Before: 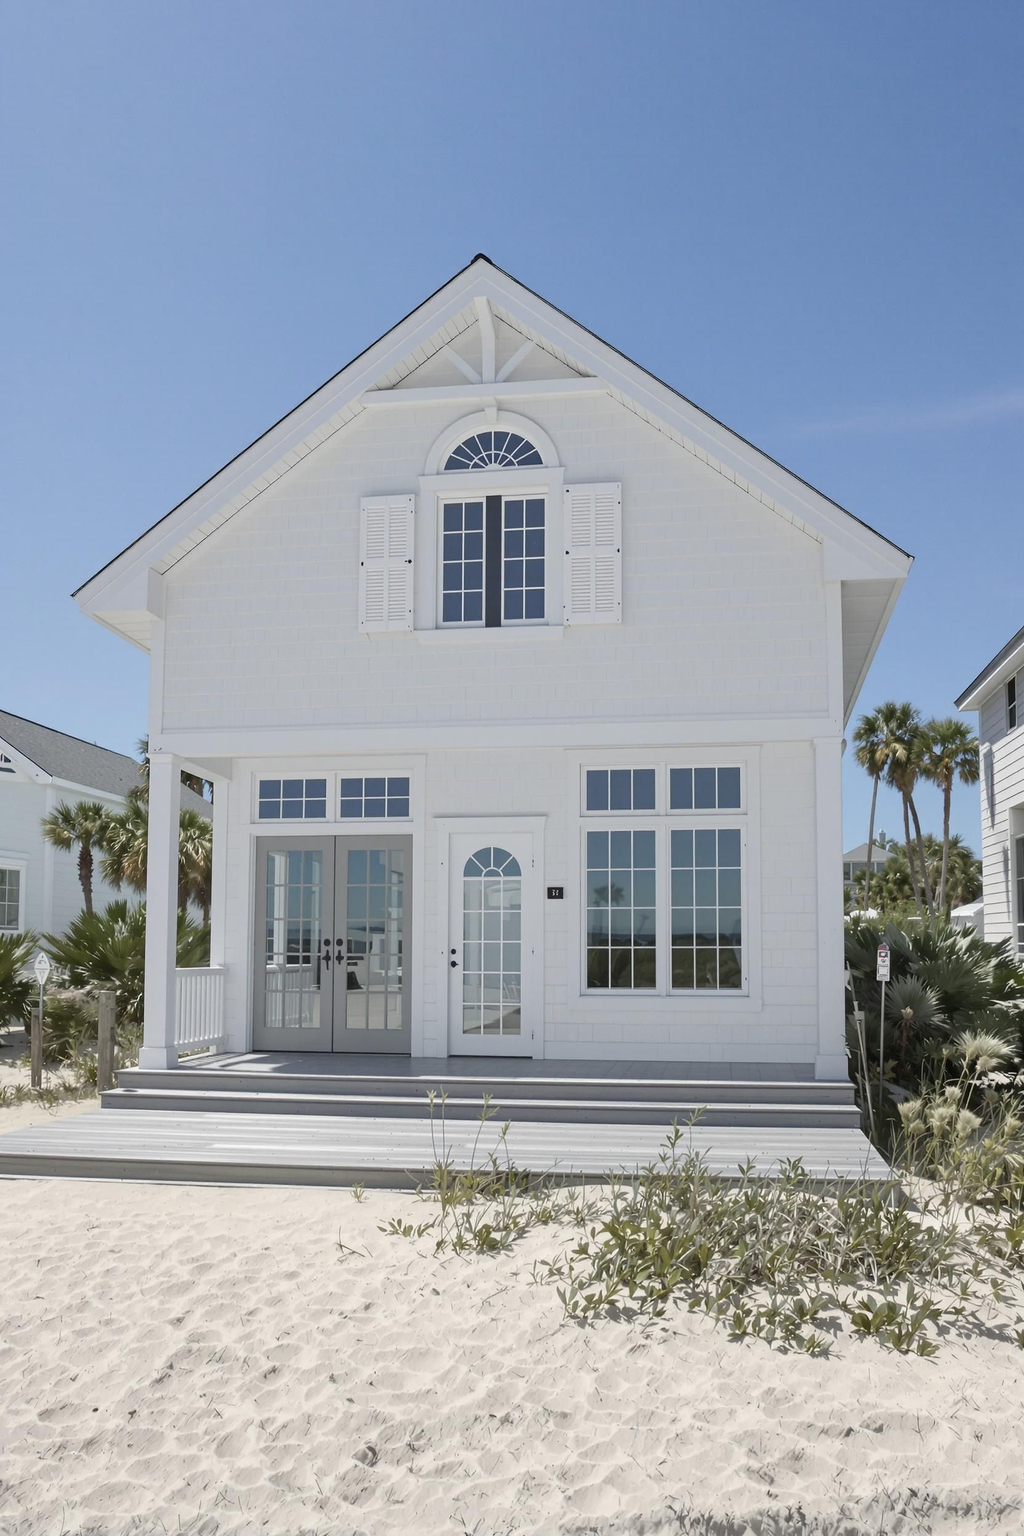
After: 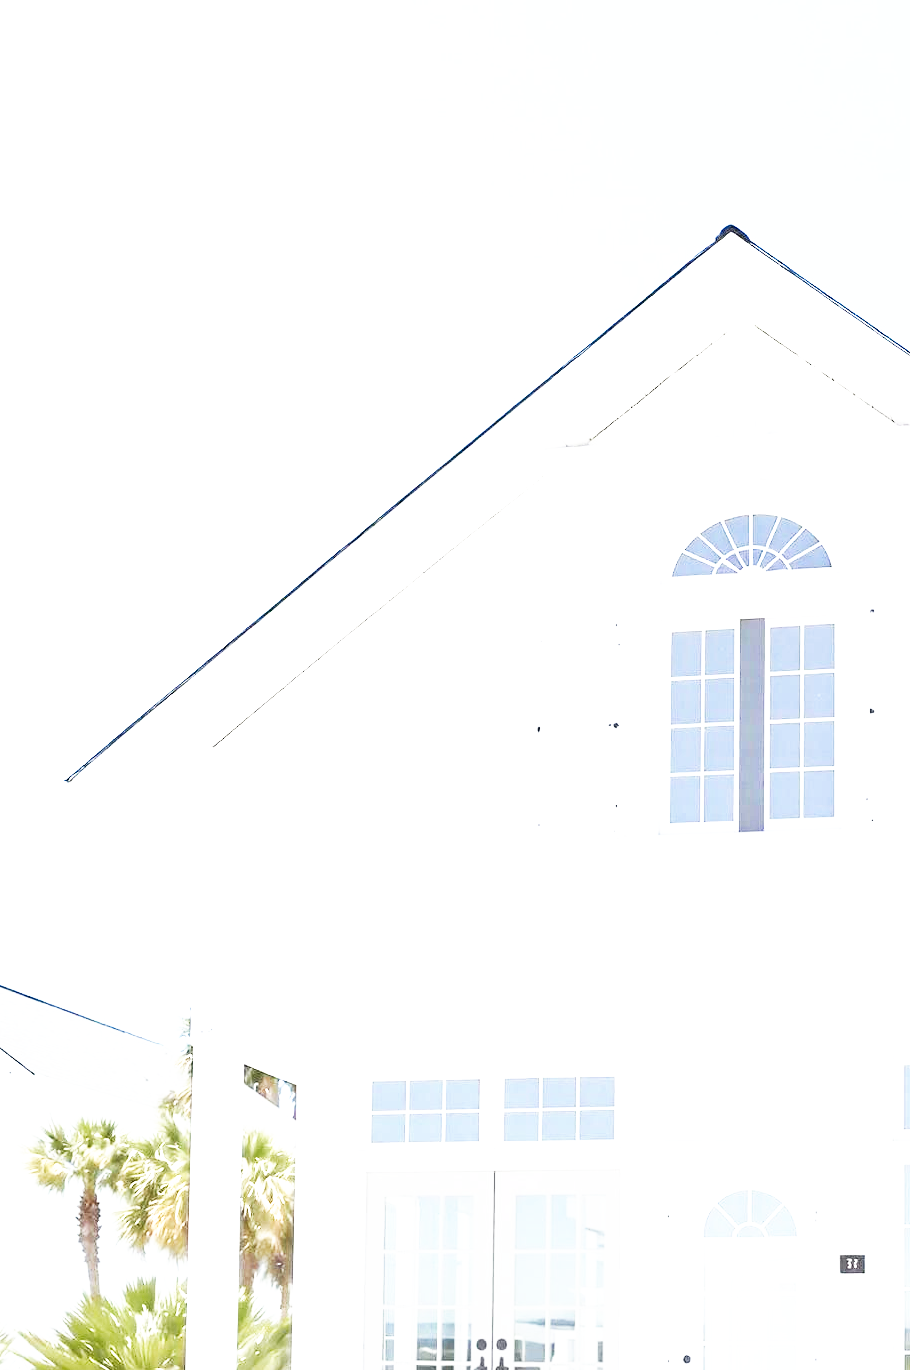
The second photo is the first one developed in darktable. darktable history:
exposure: exposure 2 EV, compensate exposure bias true, compensate highlight preservation false
crop and rotate: left 3.047%, top 7.509%, right 42.236%, bottom 37.598%
base curve: curves: ch0 [(0, 0) (0.007, 0.004) (0.027, 0.03) (0.046, 0.07) (0.207, 0.54) (0.442, 0.872) (0.673, 0.972) (1, 1)], preserve colors none
color calibration: x 0.342, y 0.356, temperature 5122 K
